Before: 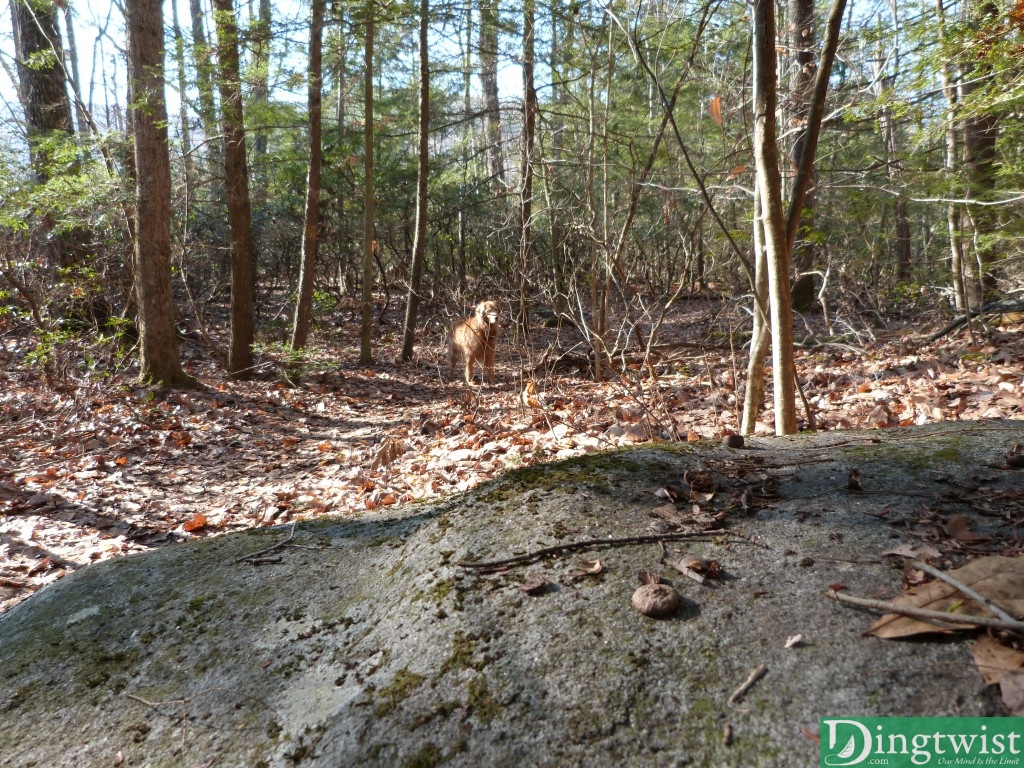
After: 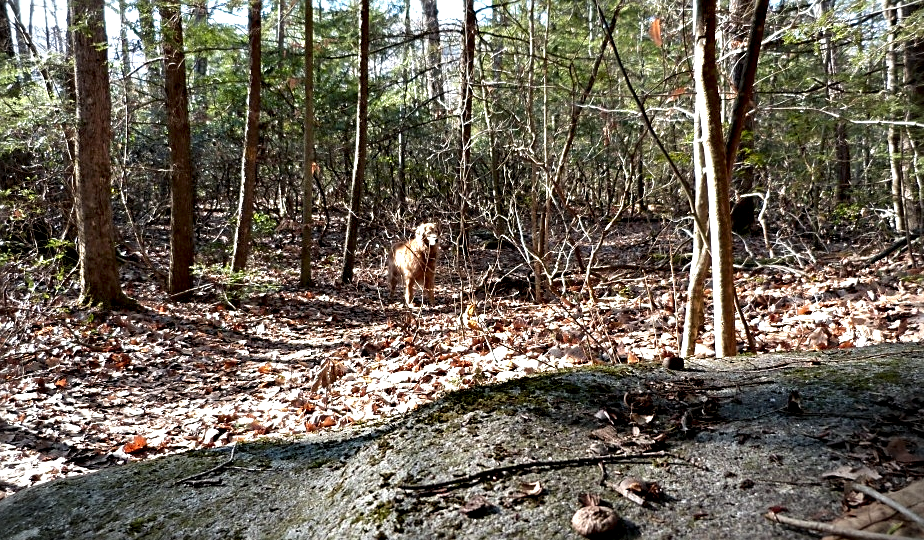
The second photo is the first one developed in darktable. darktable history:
sharpen: on, module defaults
vignetting: on, module defaults
crop: left 5.883%, top 10.216%, right 3.825%, bottom 19.431%
contrast equalizer: octaves 7, y [[0.6 ×6], [0.55 ×6], [0 ×6], [0 ×6], [0 ×6]]
